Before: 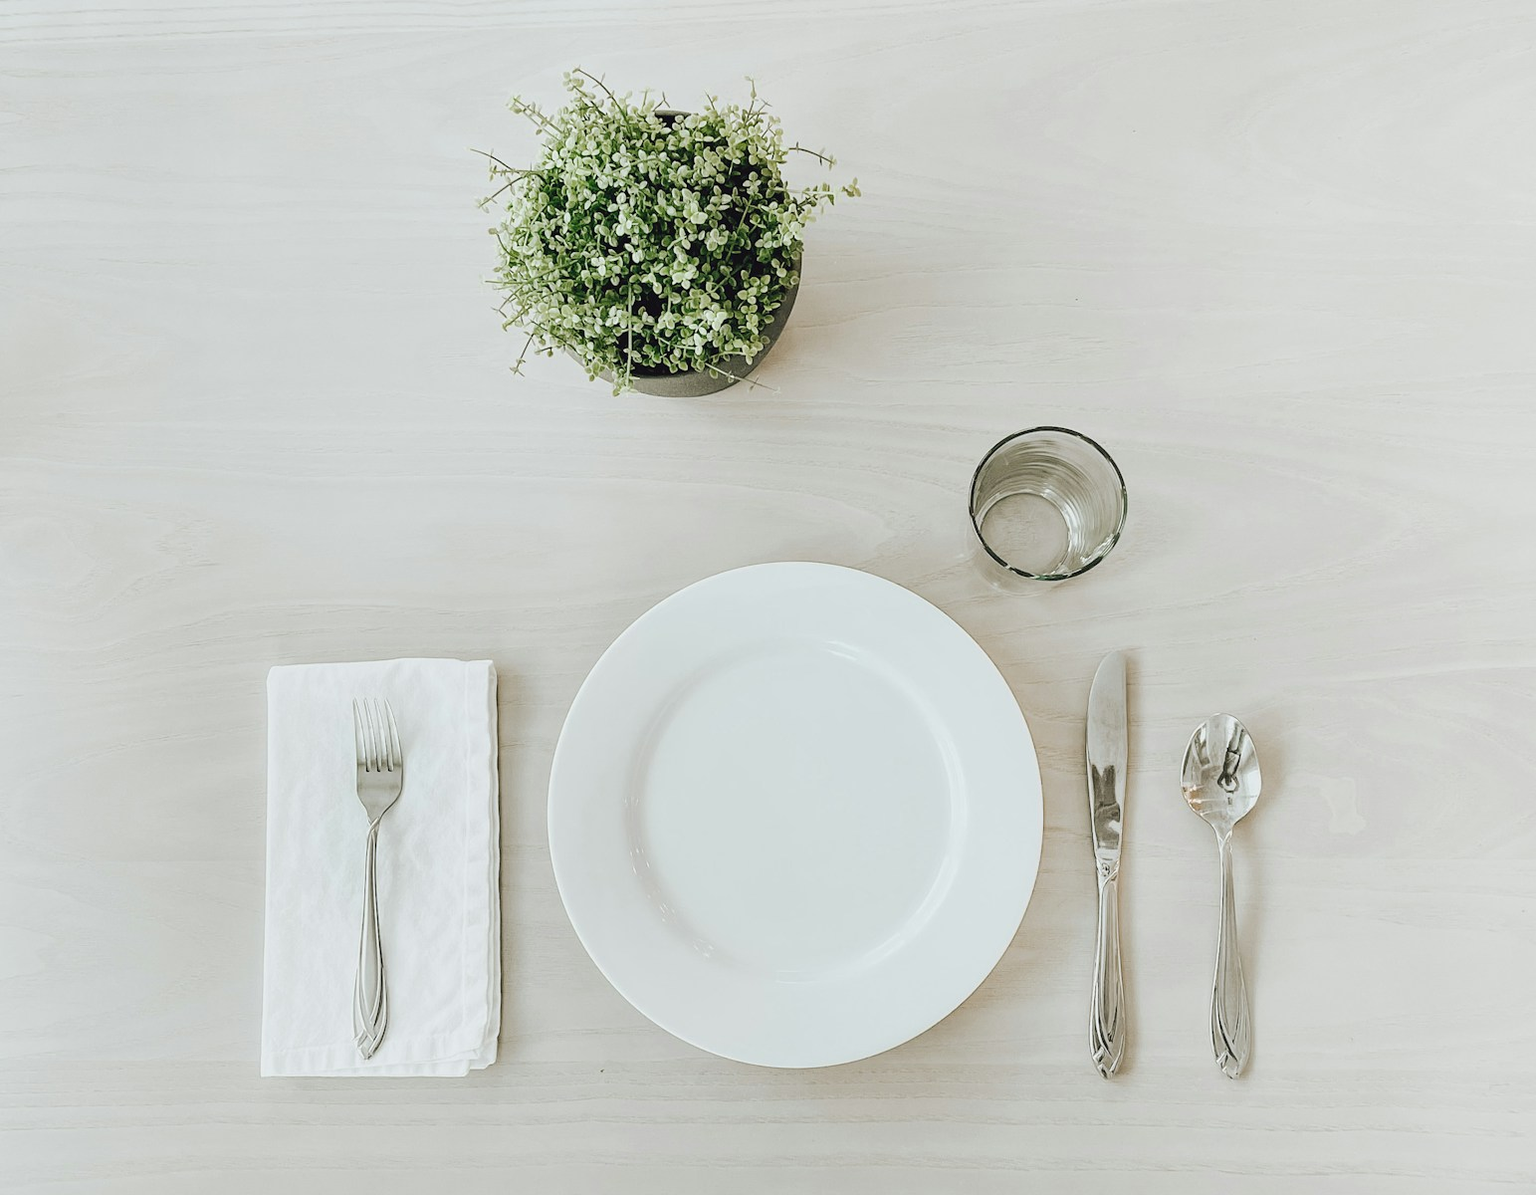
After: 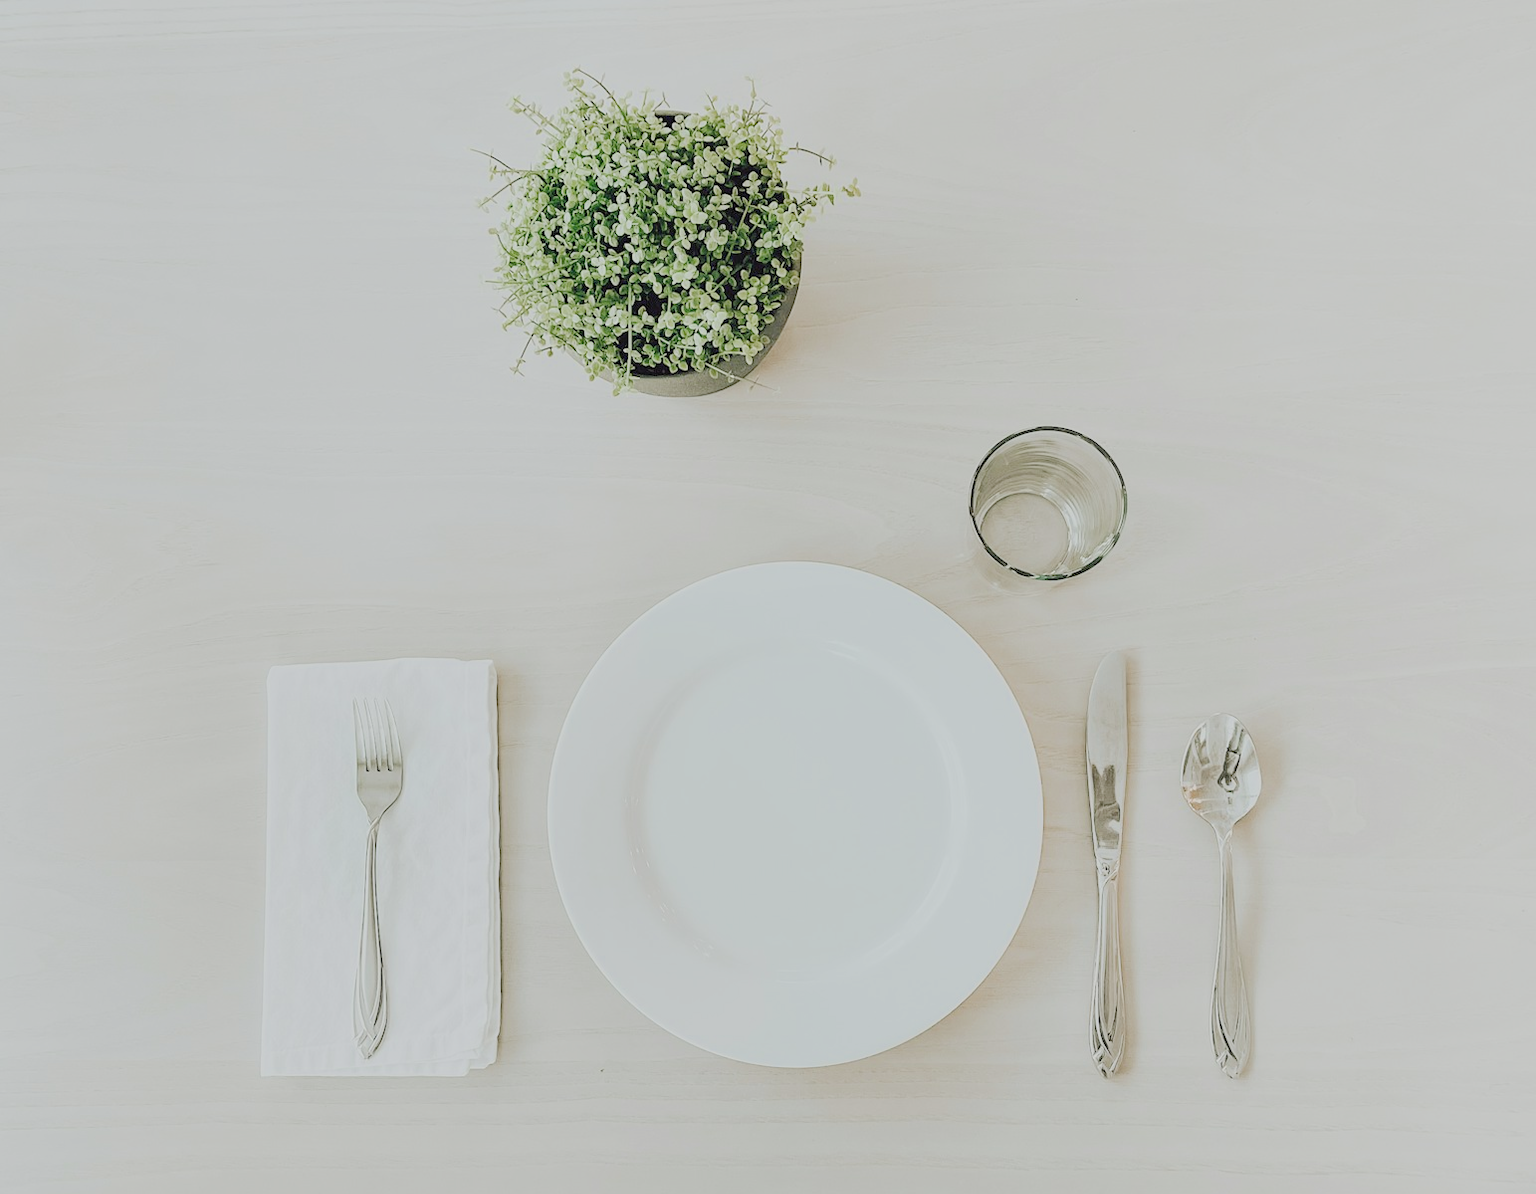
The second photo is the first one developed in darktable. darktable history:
contrast brightness saturation: contrast 0.054
exposure: exposure 1 EV, compensate highlight preservation false
filmic rgb: black relative exposure -7.04 EV, white relative exposure 5.95 EV, threshold 2.99 EV, target black luminance 0%, hardness 2.76, latitude 60.97%, contrast 0.691, highlights saturation mix 10.56%, shadows ↔ highlights balance -0.111%, enable highlight reconstruction true
